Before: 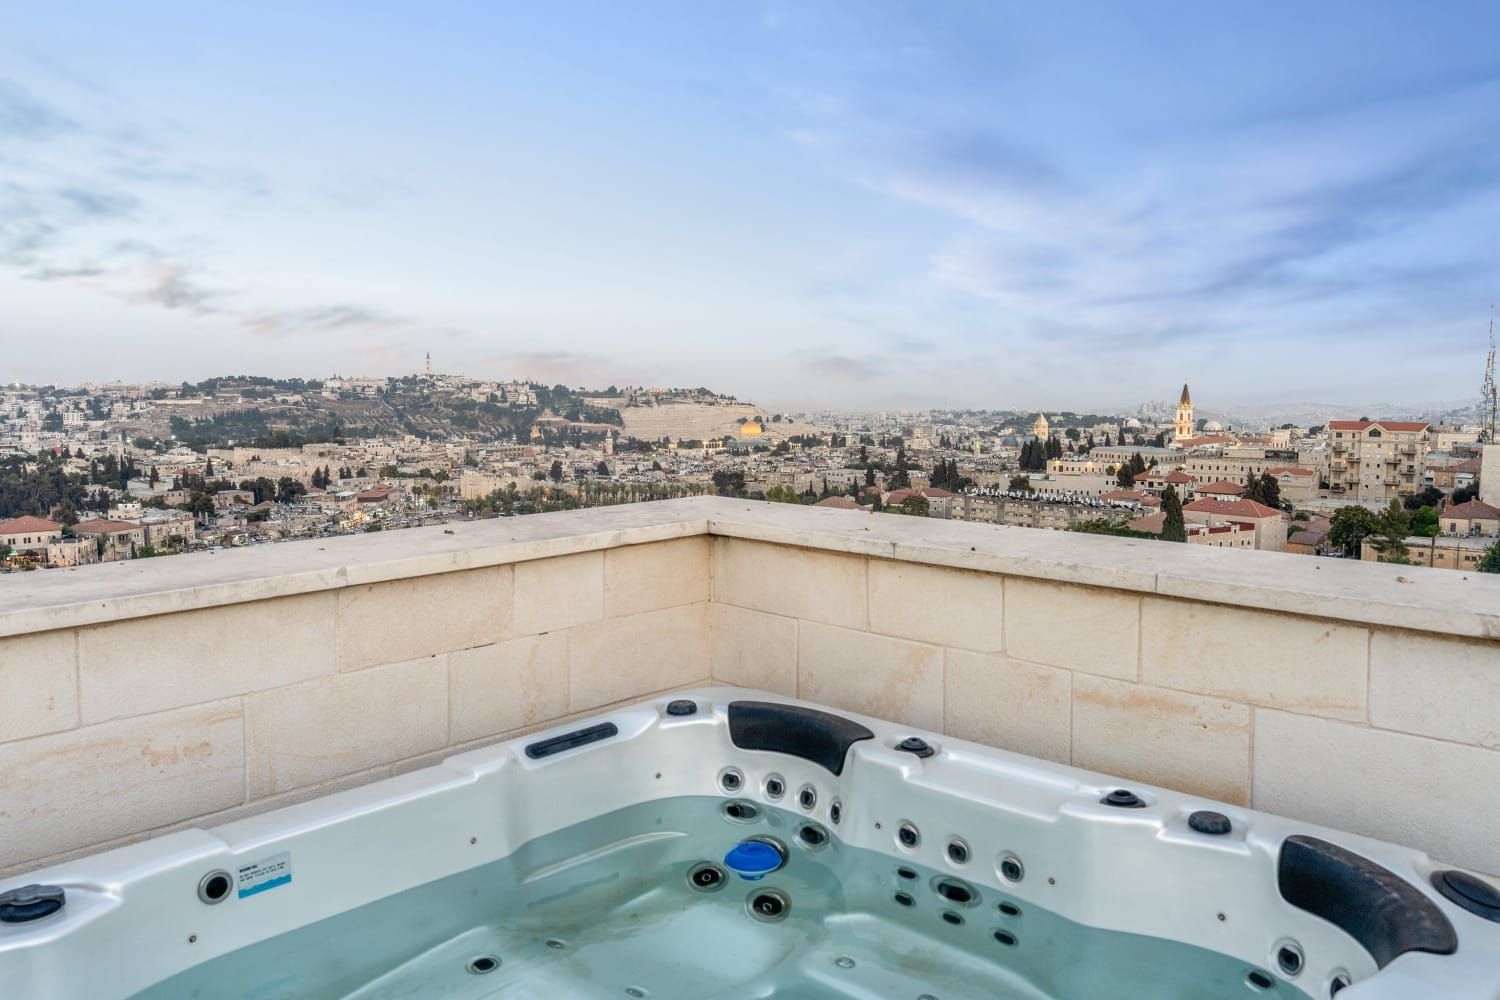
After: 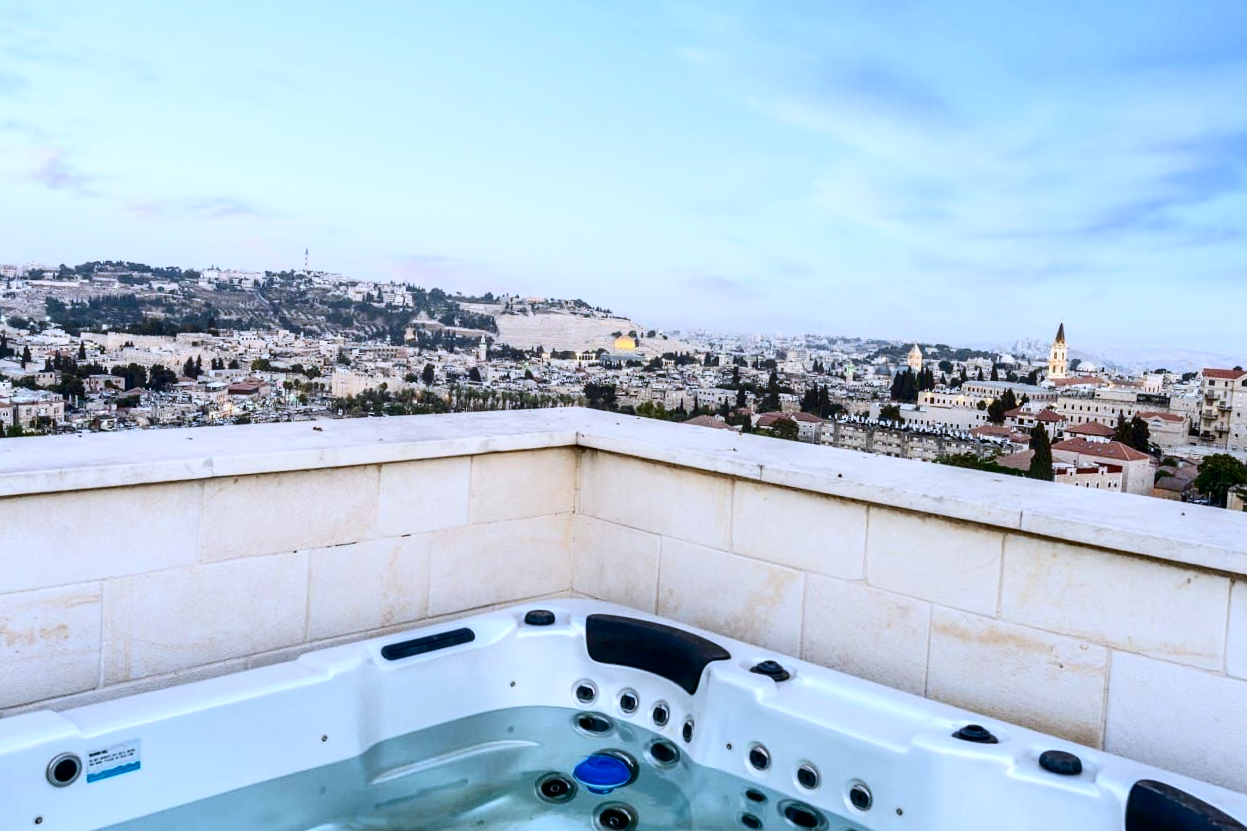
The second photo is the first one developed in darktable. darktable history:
white balance: red 0.948, green 1.02, blue 1.176
contrast brightness saturation: contrast 0.32, brightness -0.08, saturation 0.17
crop and rotate: angle -3.27°, left 5.211%, top 5.211%, right 4.607%, bottom 4.607%
